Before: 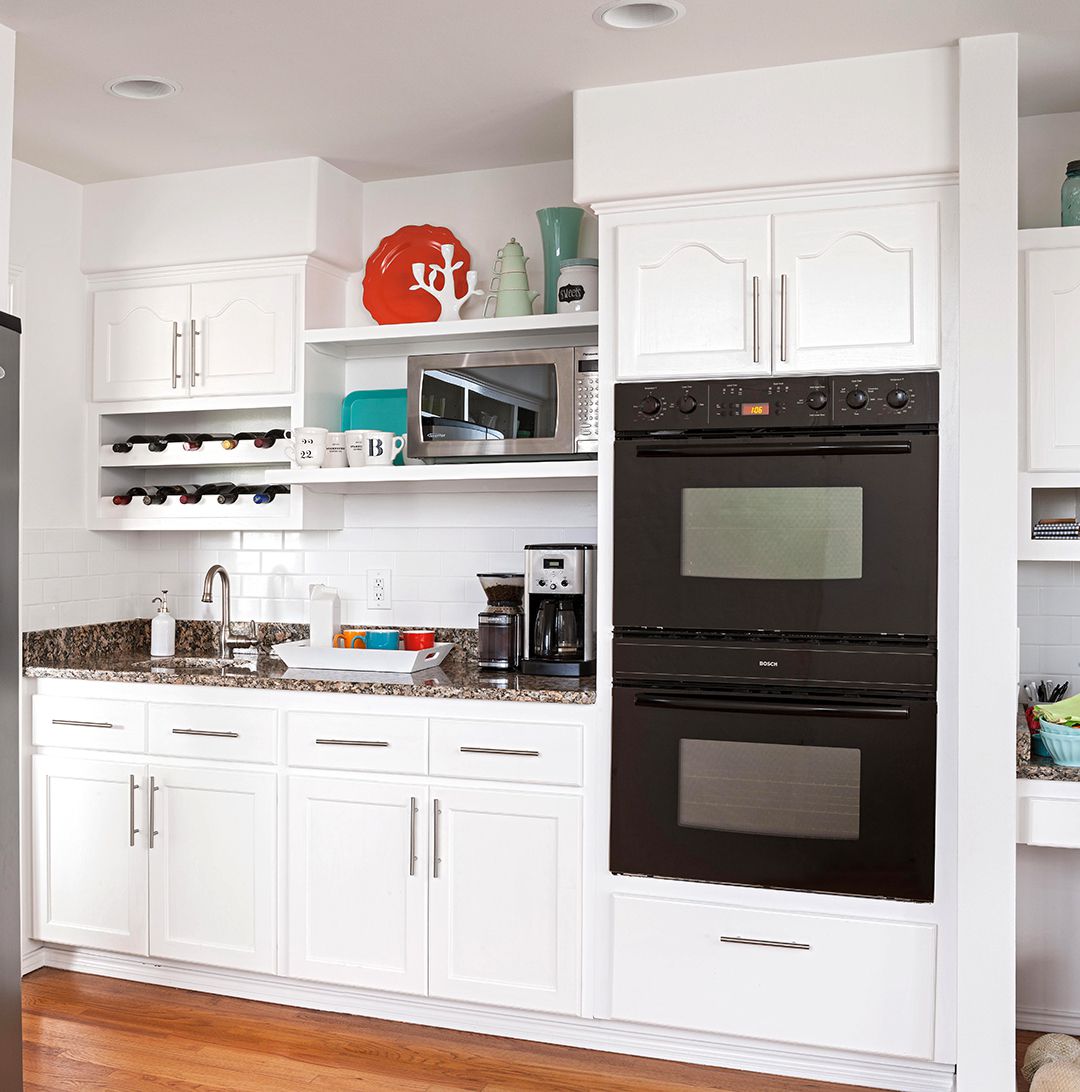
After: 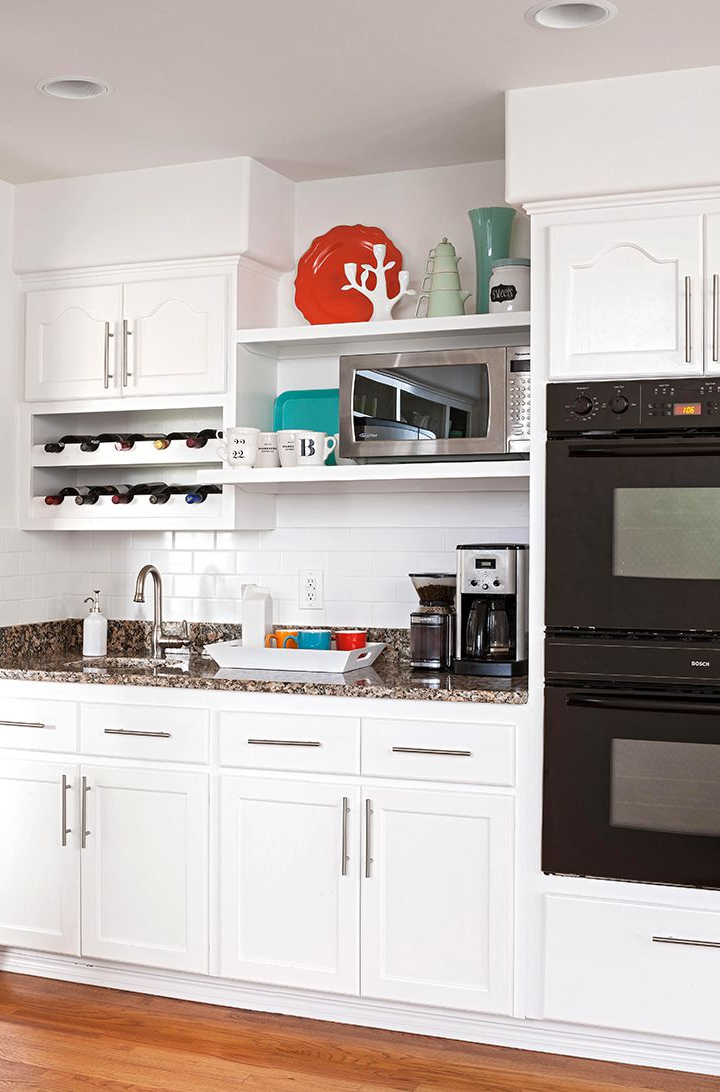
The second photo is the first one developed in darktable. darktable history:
crop and rotate: left 6.312%, right 26.955%
